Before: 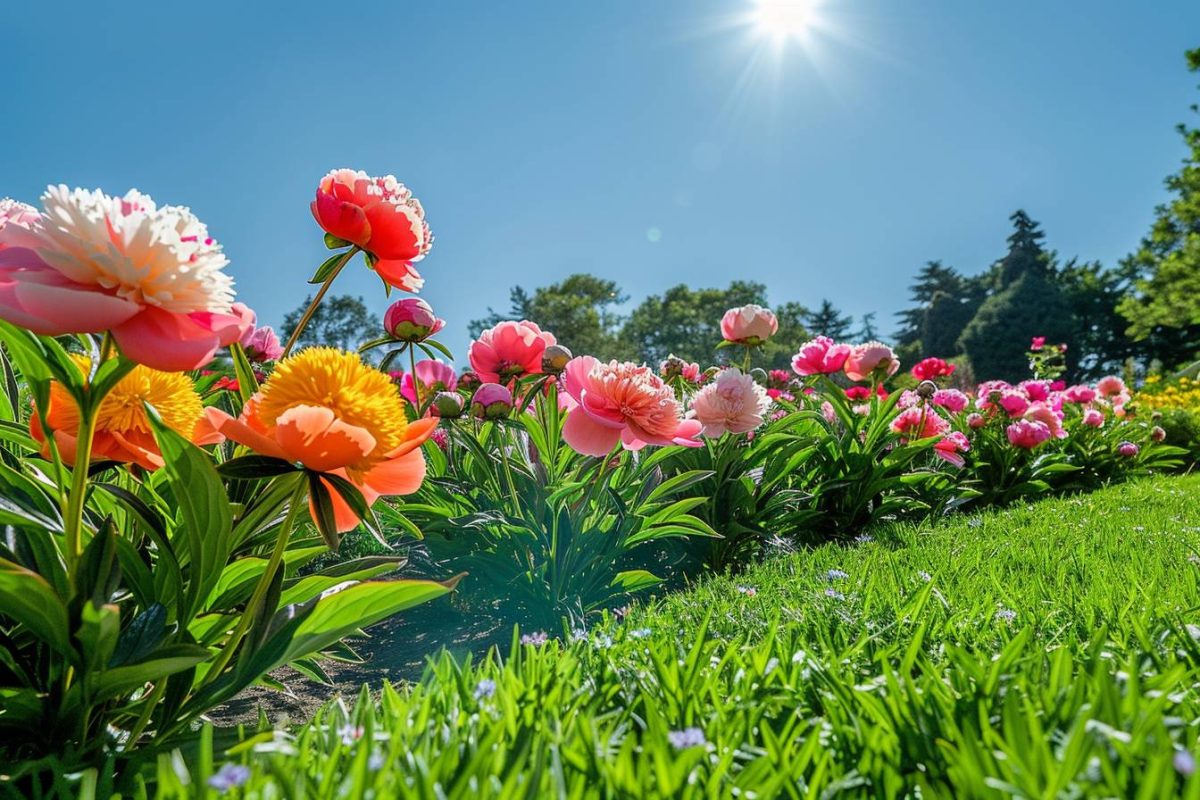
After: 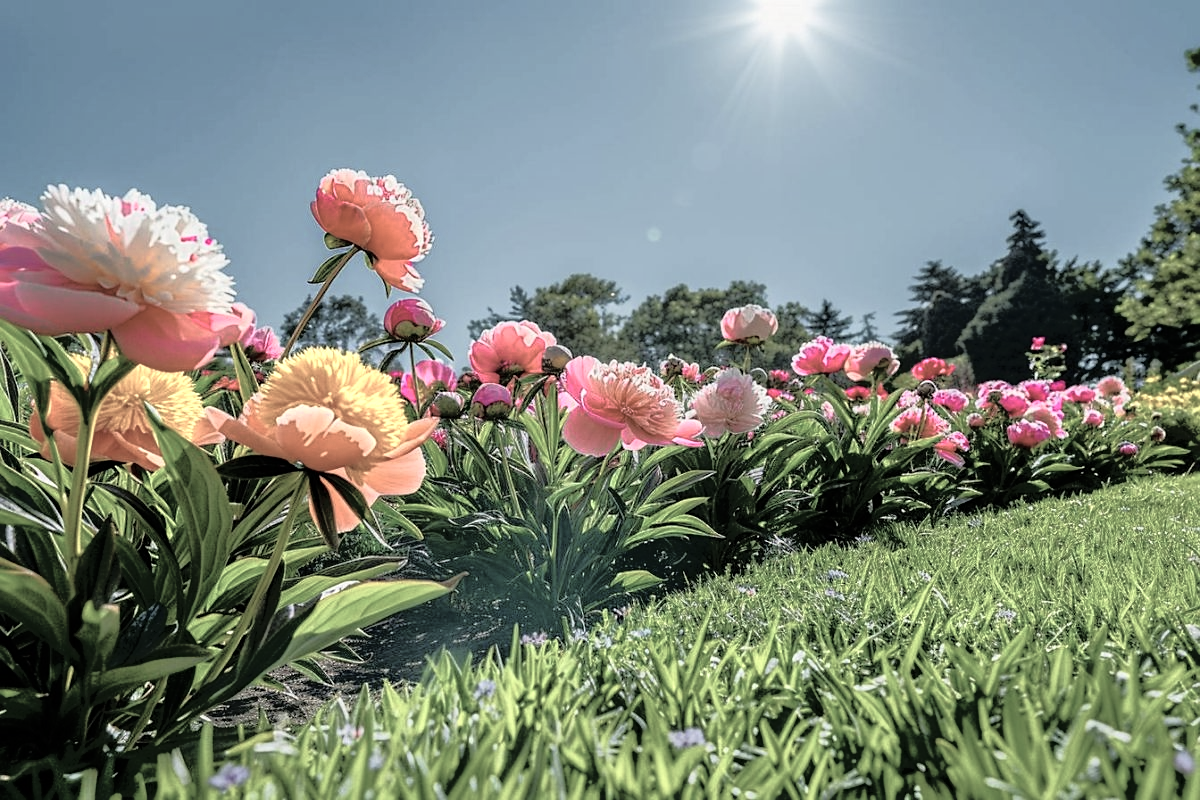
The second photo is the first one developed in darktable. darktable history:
sharpen: amount 0.202
color zones: curves: ch0 [(0, 0.6) (0.129, 0.585) (0.193, 0.596) (0.429, 0.5) (0.571, 0.5) (0.714, 0.5) (0.857, 0.5) (1, 0.6)]; ch1 [(0, 0.453) (0.112, 0.245) (0.213, 0.252) (0.429, 0.233) (0.571, 0.231) (0.683, 0.242) (0.857, 0.296) (1, 0.453)]
tone equalizer: -8 EV -1.88 EV, -7 EV -1.14 EV, -6 EV -1.63 EV, edges refinement/feathering 500, mask exposure compensation -1.57 EV, preserve details no
